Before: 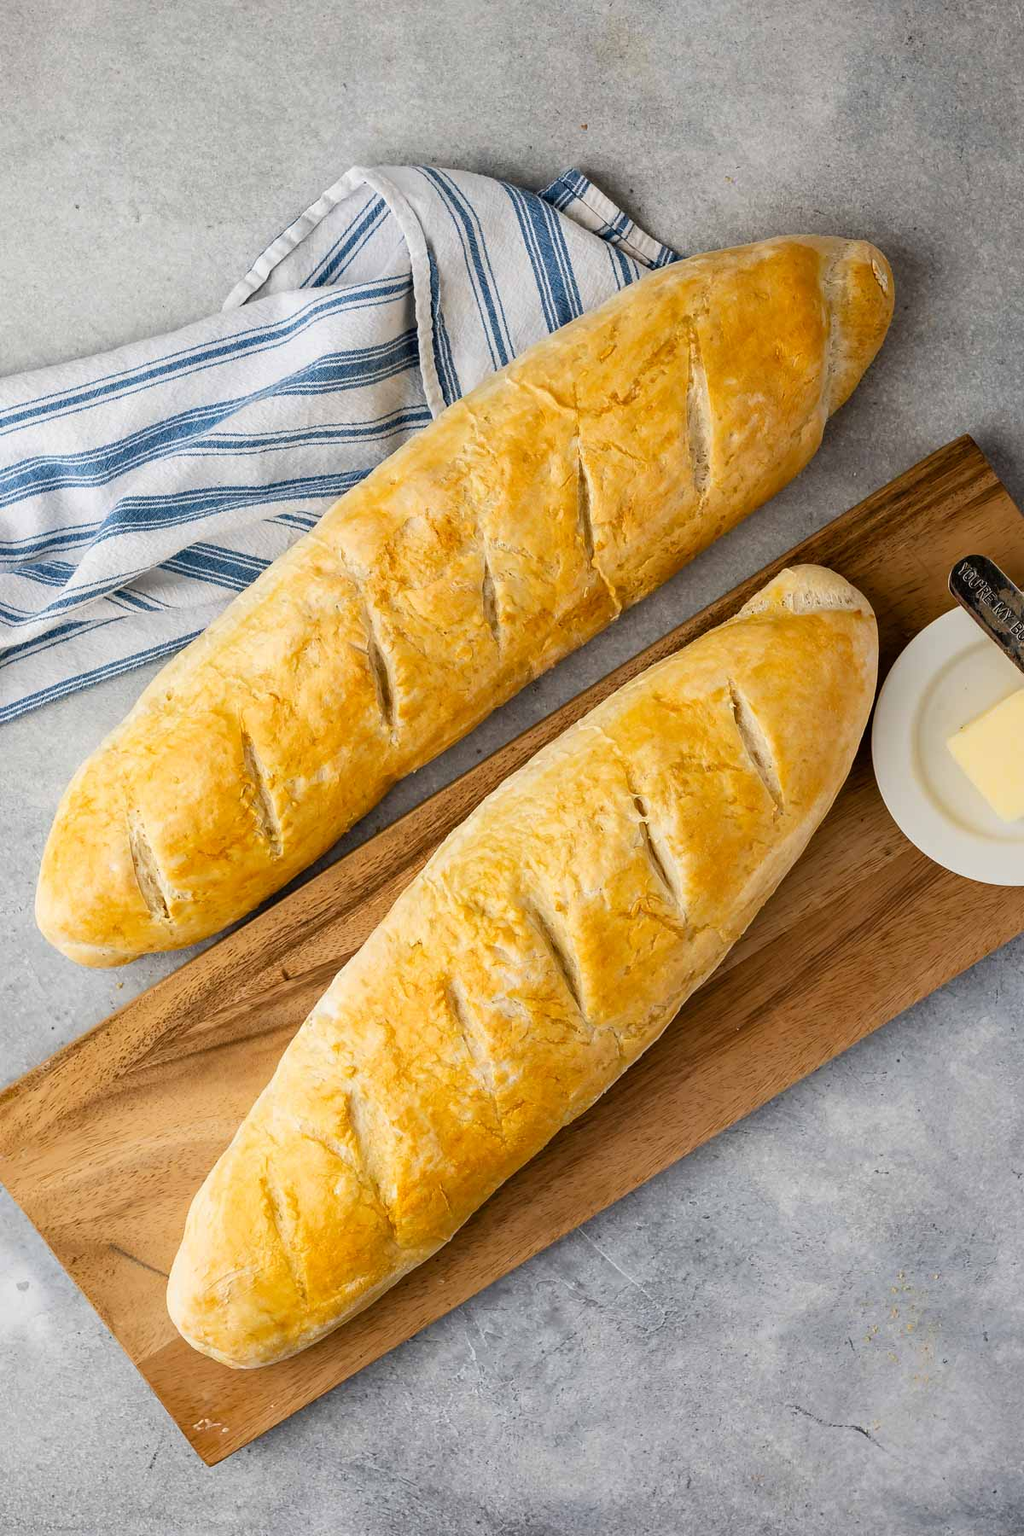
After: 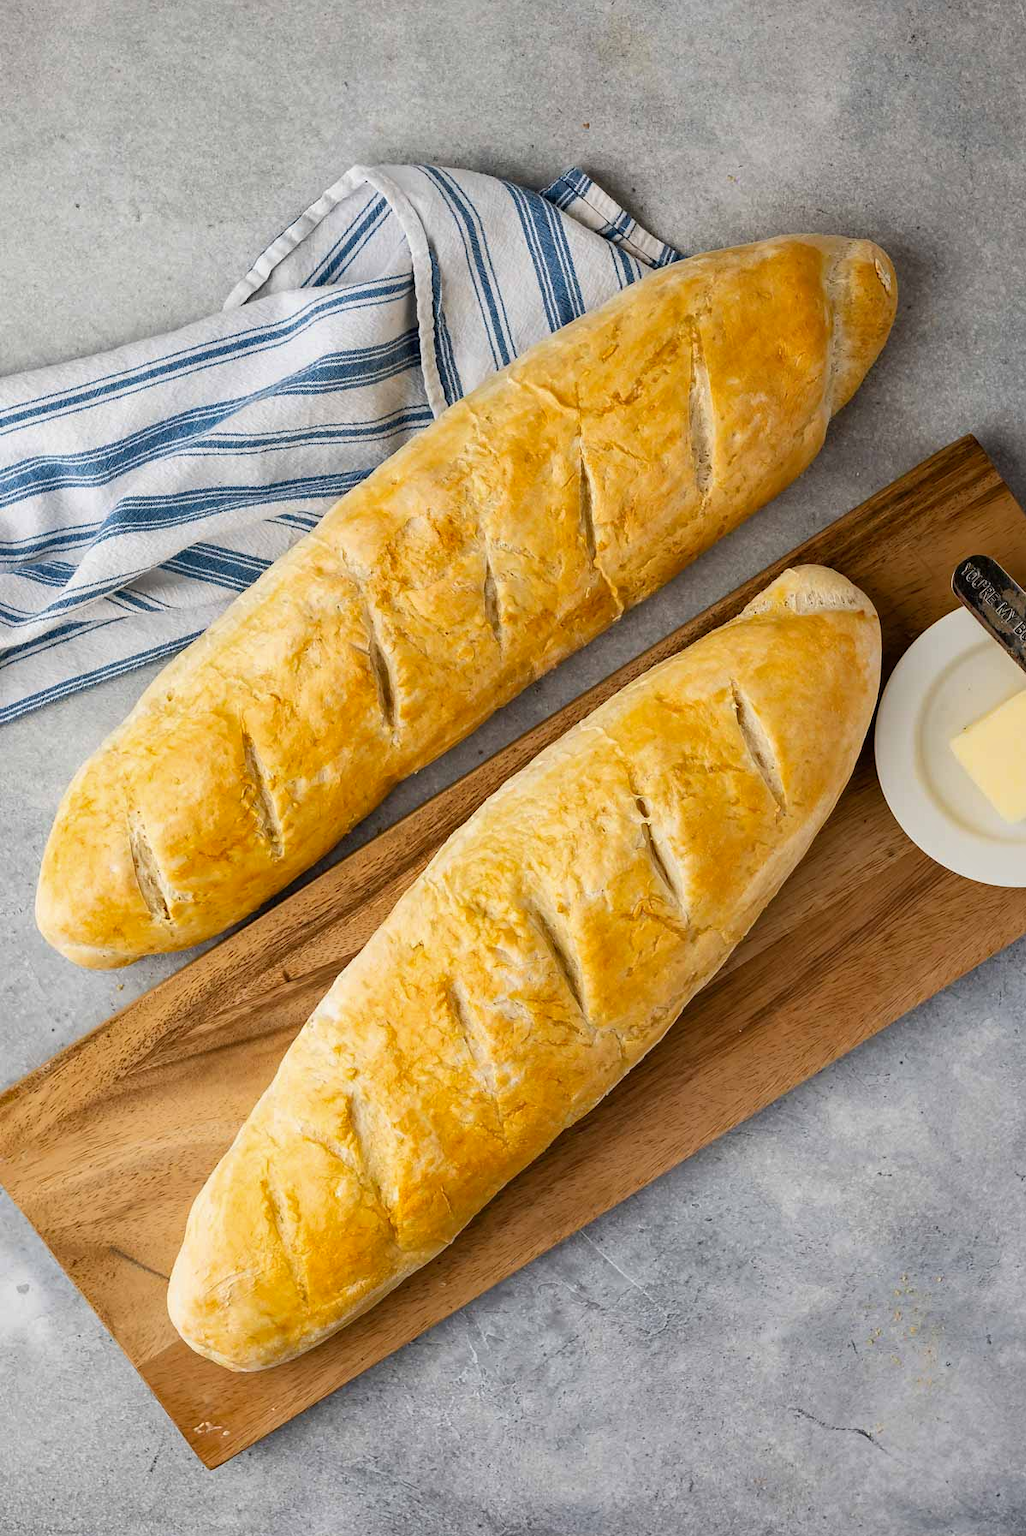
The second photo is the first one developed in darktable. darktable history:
crop: top 0.132%, bottom 0.157%
shadows and highlights: shadows -86.67, highlights -36.2, soften with gaussian
